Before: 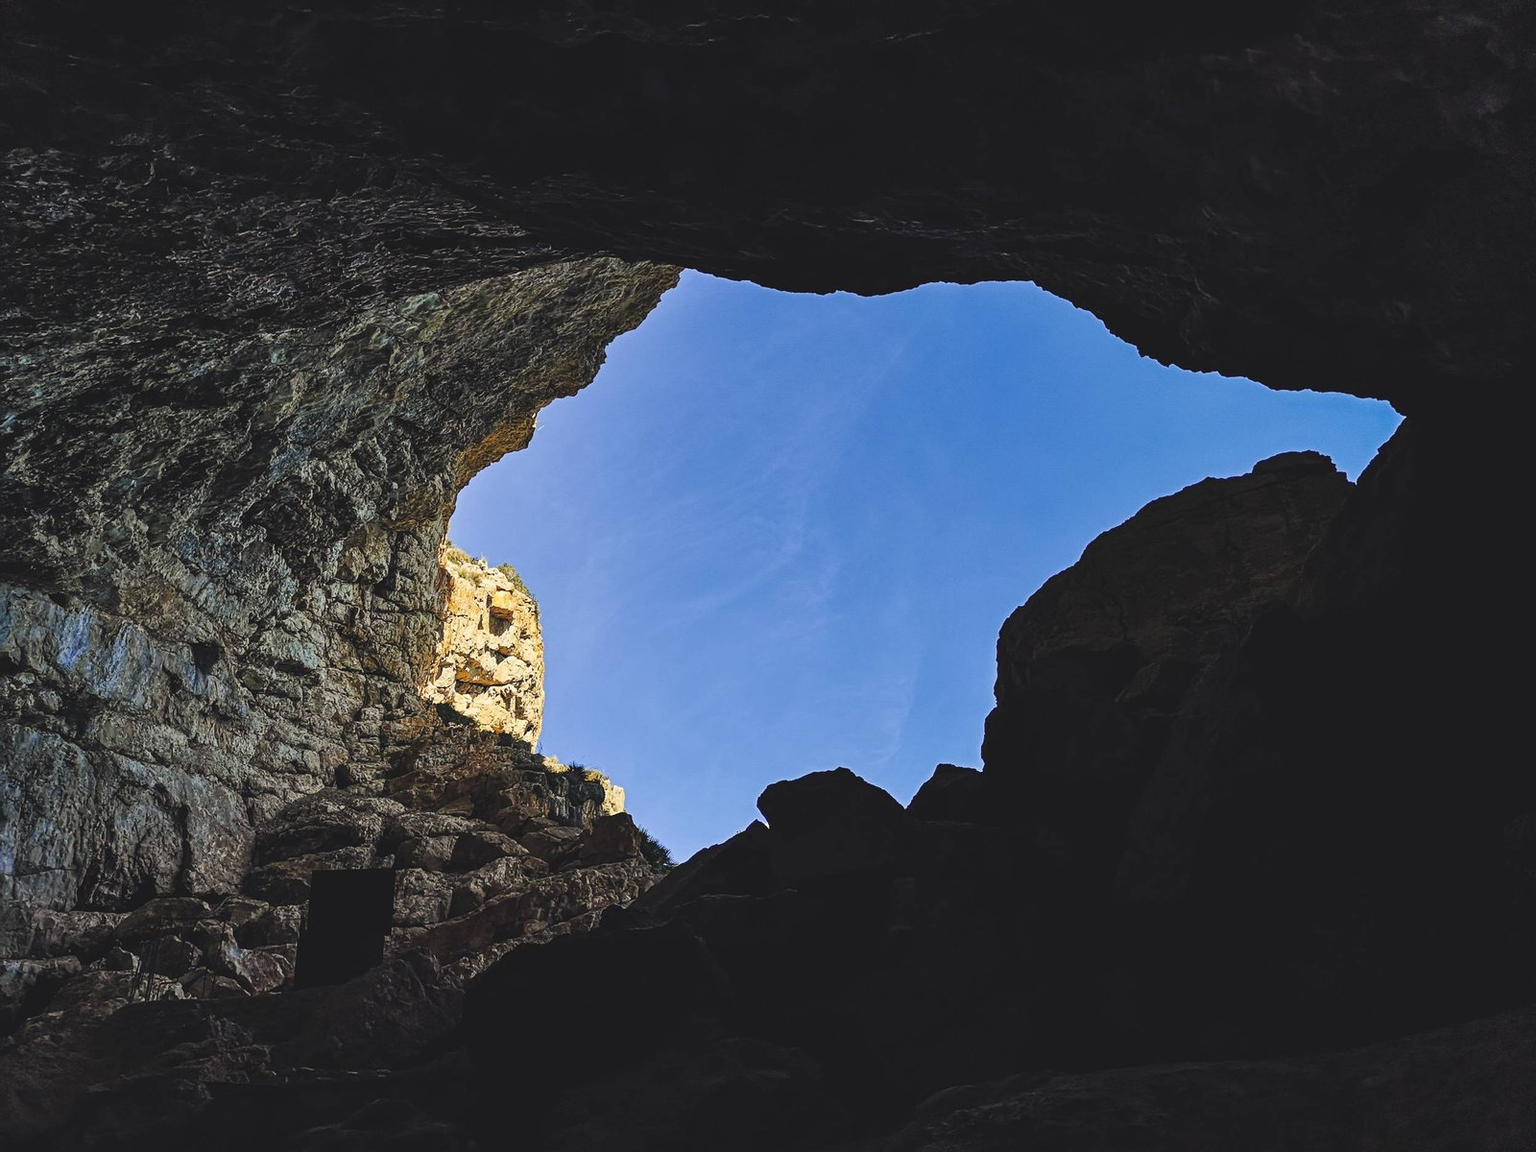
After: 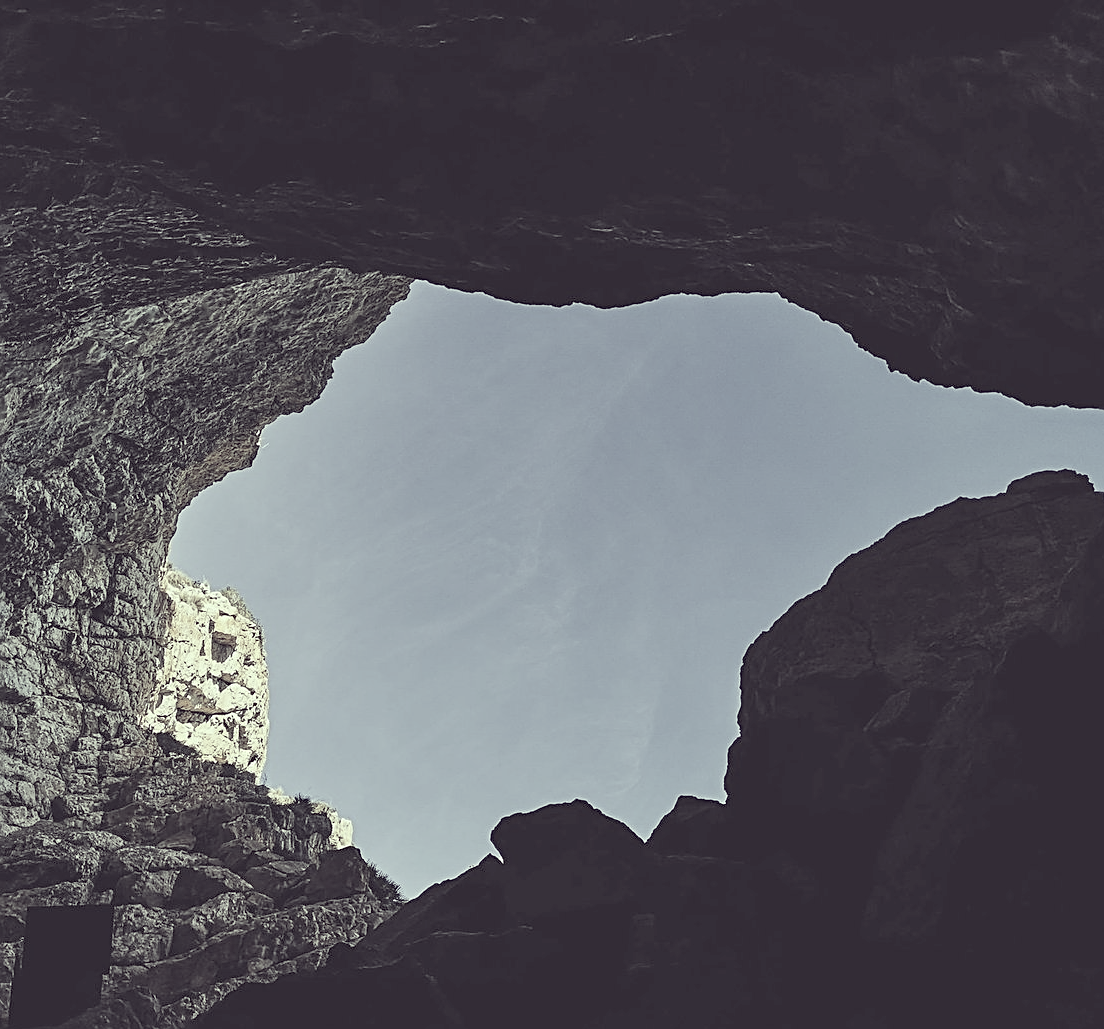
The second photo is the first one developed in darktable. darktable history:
contrast brightness saturation: brightness 0.189, saturation -0.481
crop: left 18.684%, right 12.286%, bottom 14.198%
color correction: highlights a* -20.4, highlights b* 20.81, shadows a* 19.63, shadows b* -20.66, saturation 0.394
sharpen: on, module defaults
